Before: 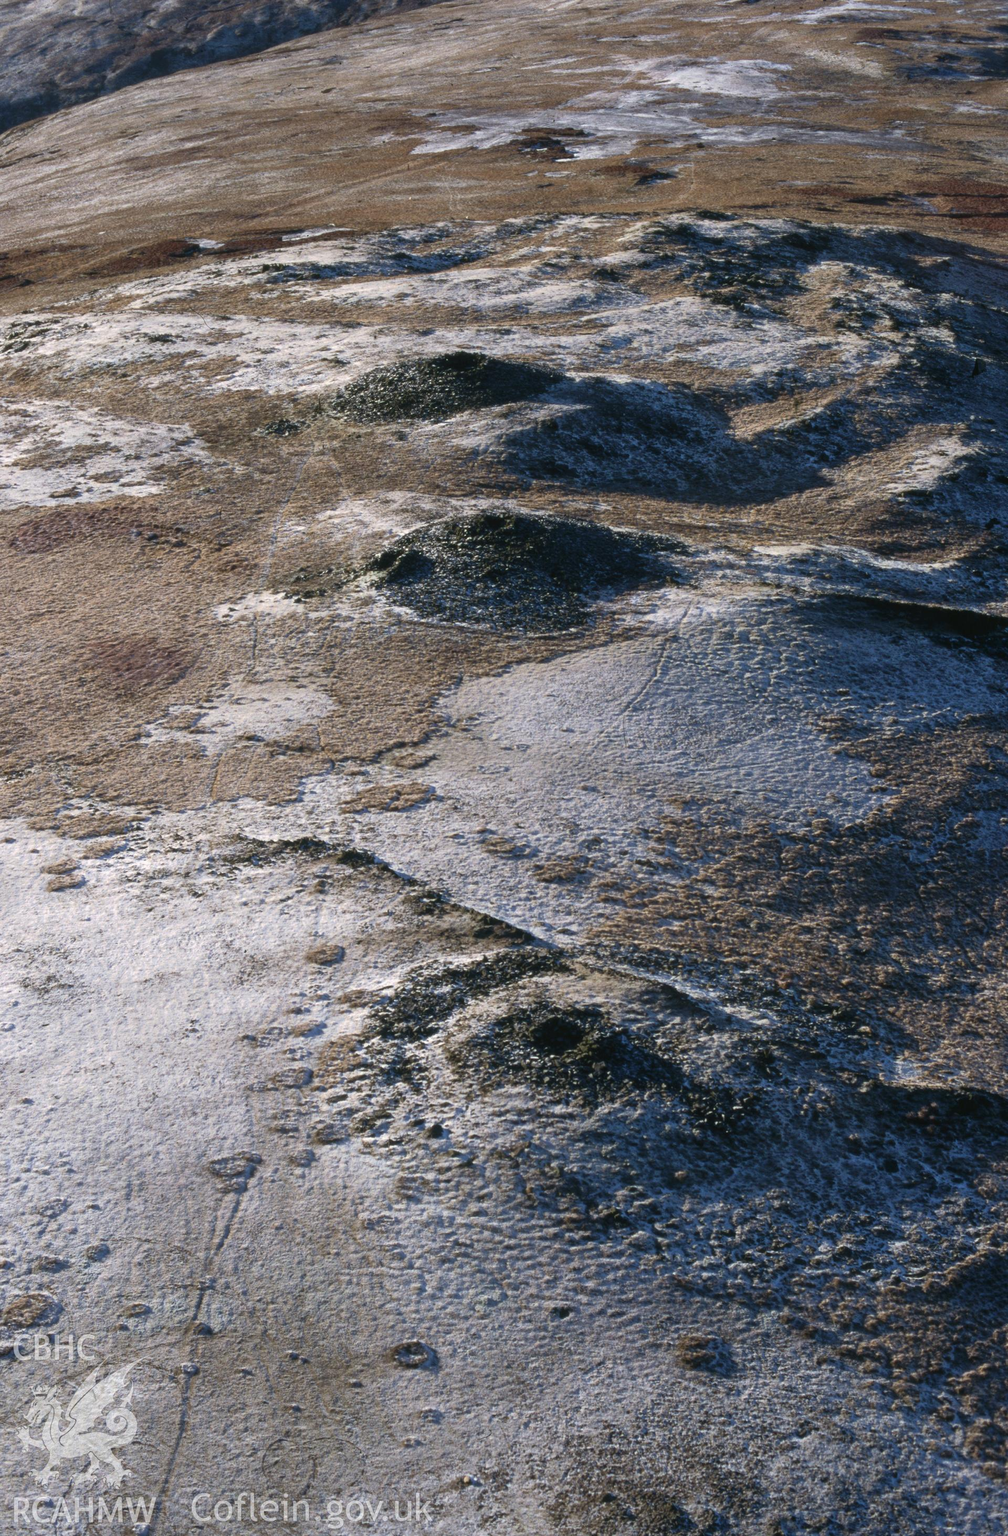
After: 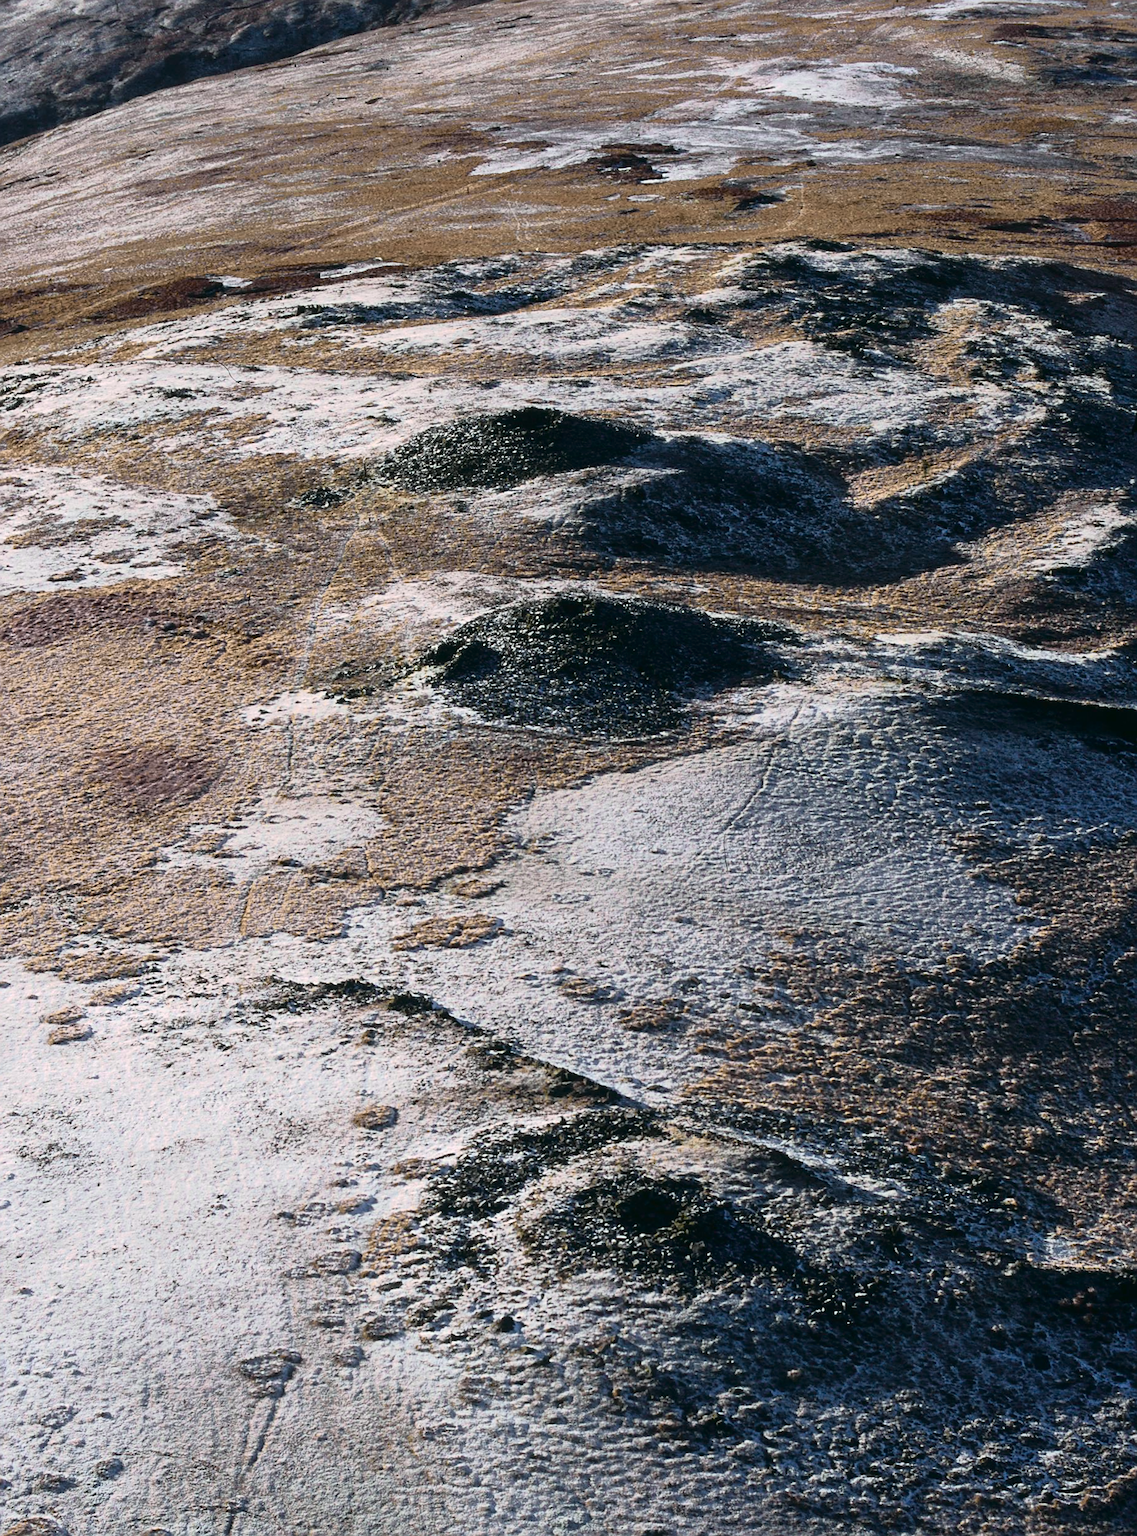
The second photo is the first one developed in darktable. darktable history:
tone curve: curves: ch0 [(0, 0.008) (0.081, 0.044) (0.177, 0.123) (0.283, 0.253) (0.416, 0.449) (0.495, 0.524) (0.661, 0.756) (0.796, 0.859) (1, 0.951)]; ch1 [(0, 0) (0.161, 0.092) (0.35, 0.33) (0.392, 0.392) (0.427, 0.426) (0.479, 0.472) (0.505, 0.5) (0.521, 0.524) (0.567, 0.564) (0.583, 0.588) (0.625, 0.627) (0.678, 0.733) (1, 1)]; ch2 [(0, 0) (0.346, 0.362) (0.404, 0.427) (0.502, 0.499) (0.531, 0.523) (0.544, 0.561) (0.58, 0.59) (0.629, 0.642) (0.717, 0.678) (1, 1)], color space Lab, independent channels, preserve colors none
sharpen: amount 0.602
crop and rotate: angle 0.291°, left 0.381%, right 2.818%, bottom 14.273%
